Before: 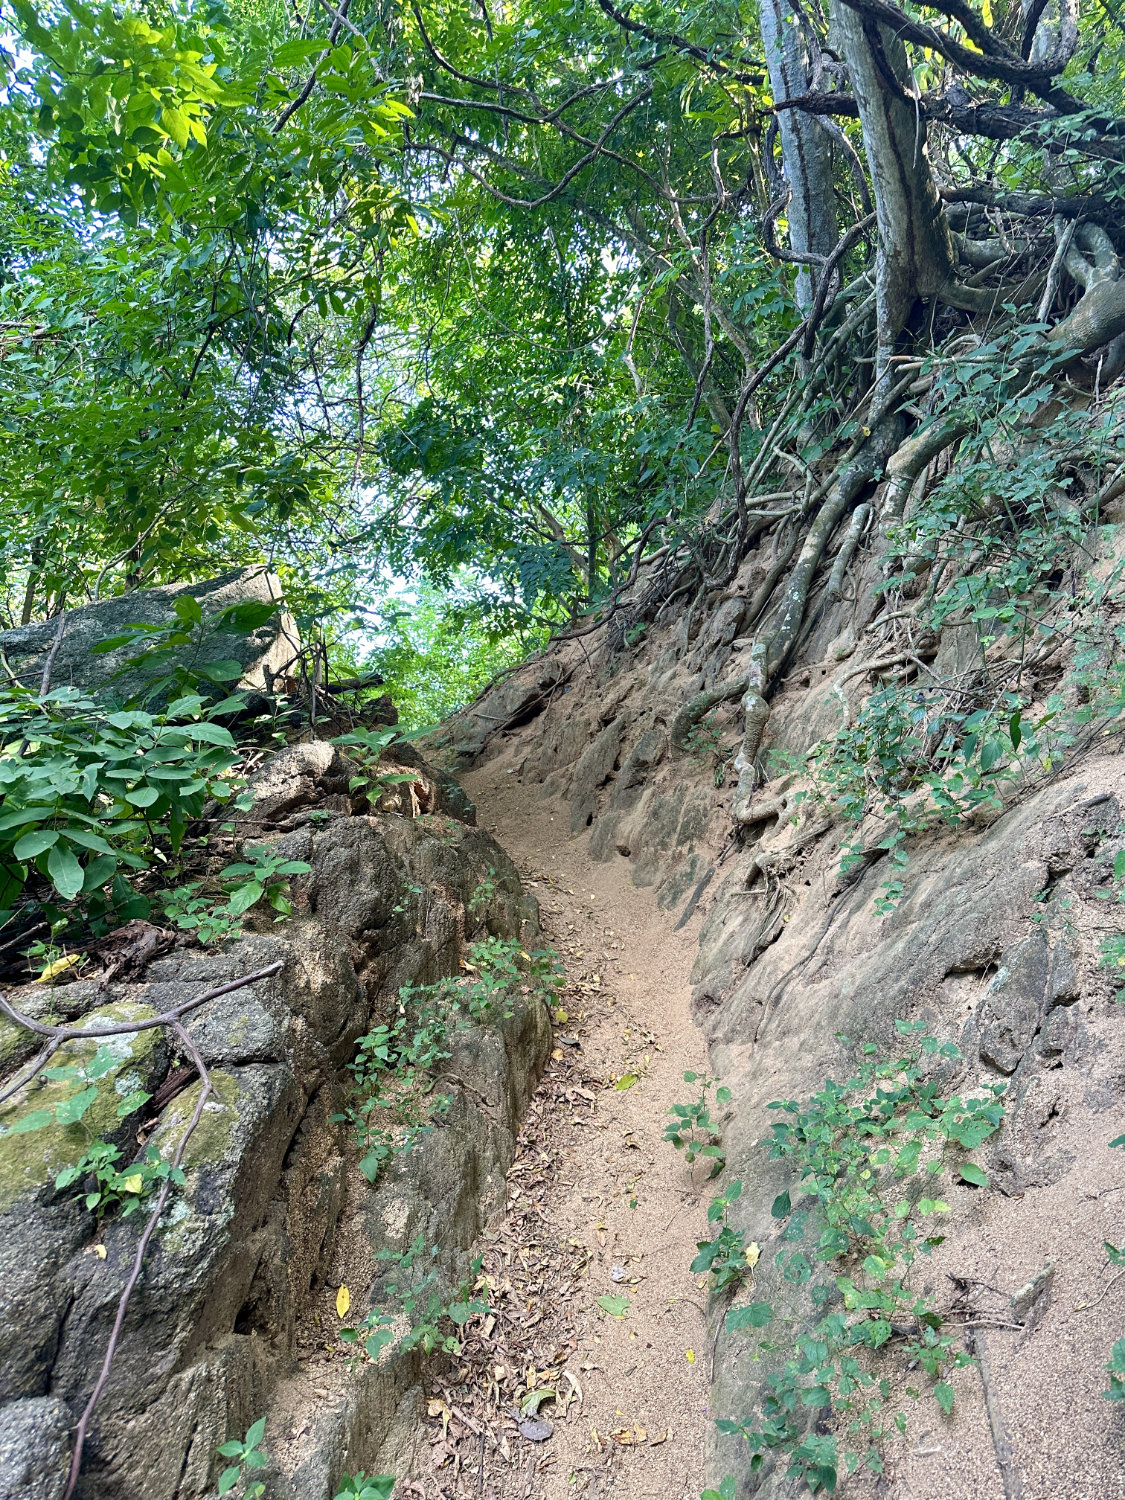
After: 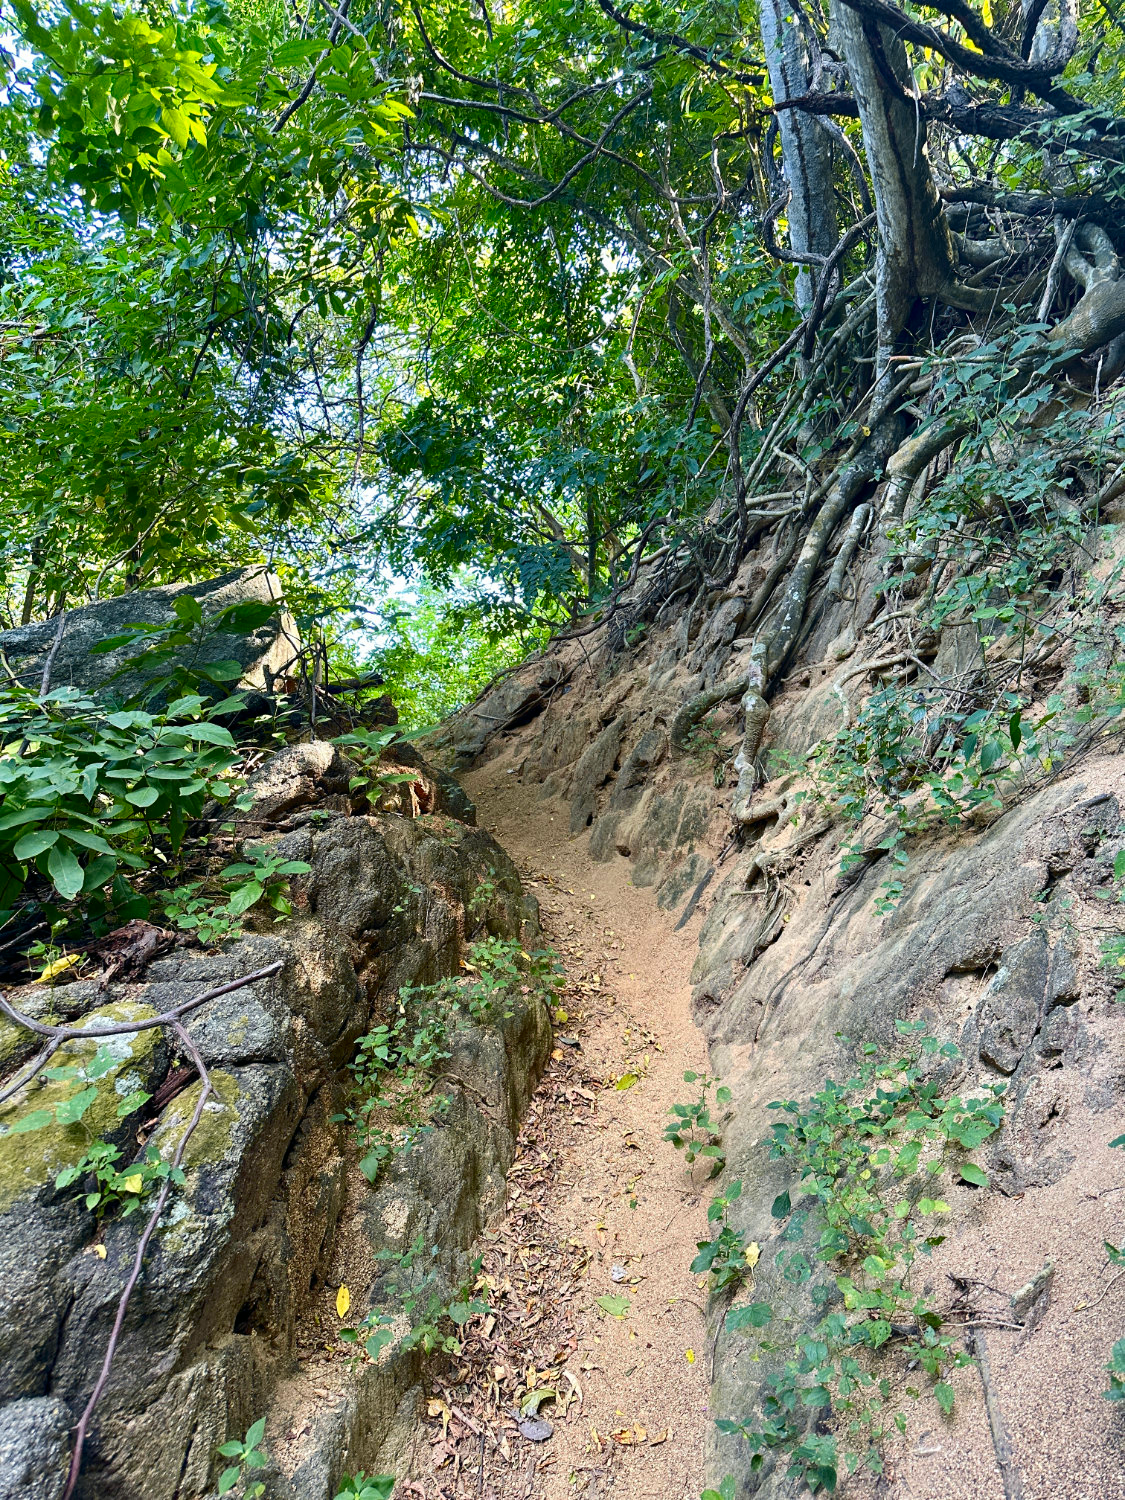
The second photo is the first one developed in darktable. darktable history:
tone curve: curves: ch0 [(0, 0) (0.227, 0.17) (0.766, 0.774) (1, 1)]; ch1 [(0, 0) (0.114, 0.127) (0.437, 0.452) (0.498, 0.495) (0.579, 0.602) (1, 1)]; ch2 [(0, 0) (0.233, 0.259) (0.493, 0.492) (0.568, 0.596) (1, 1)], color space Lab, independent channels, preserve colors none
